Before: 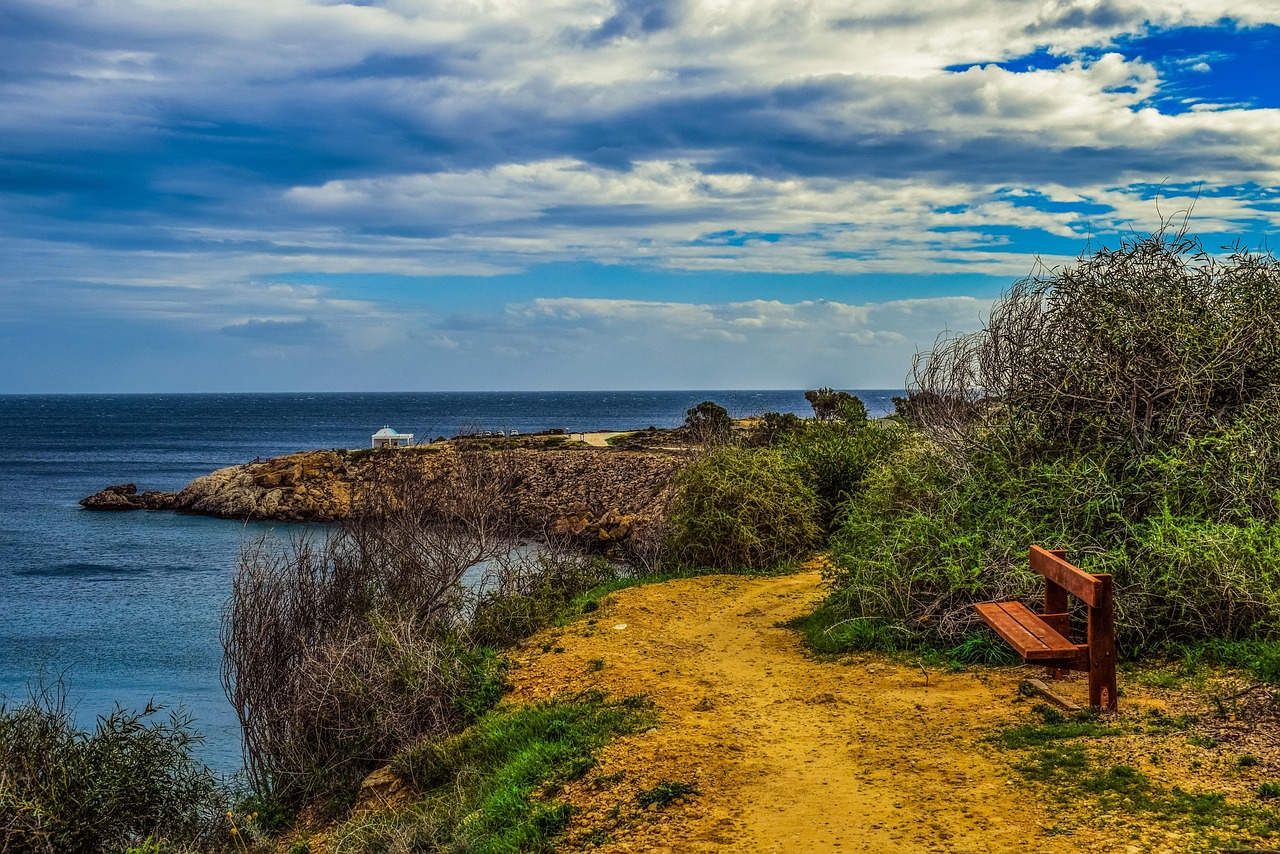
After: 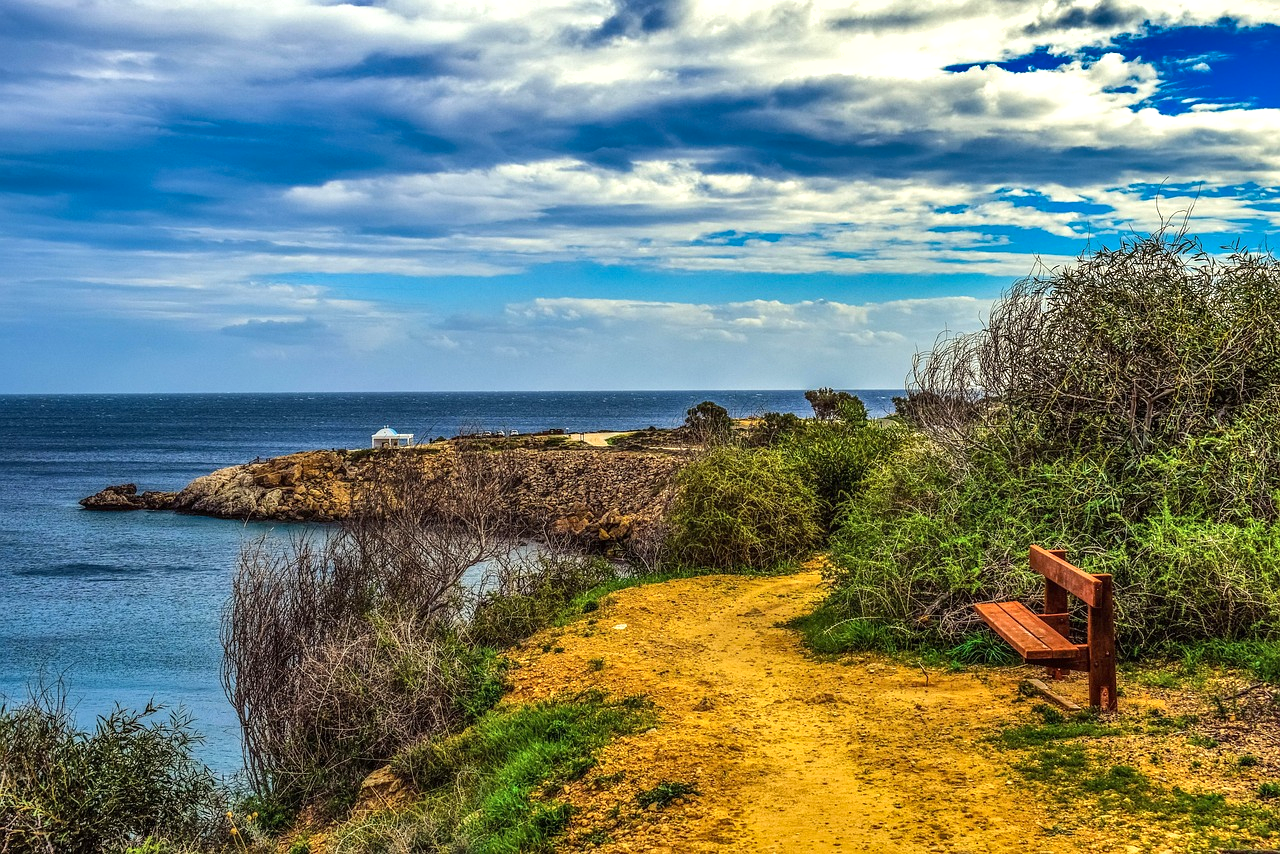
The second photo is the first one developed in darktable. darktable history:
shadows and highlights: shadows 60, soften with gaussian
exposure: exposure 0.6 EV, compensate highlight preservation false
